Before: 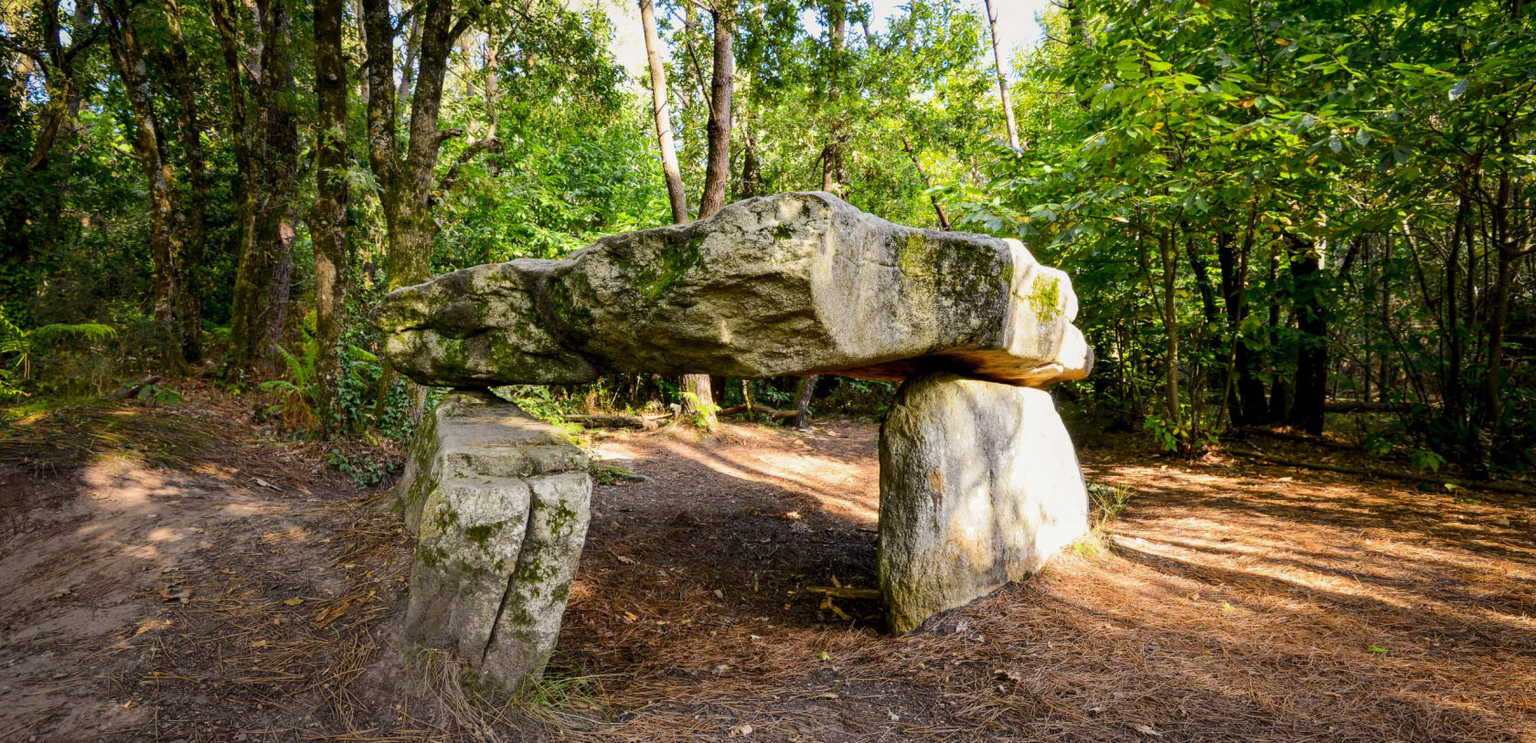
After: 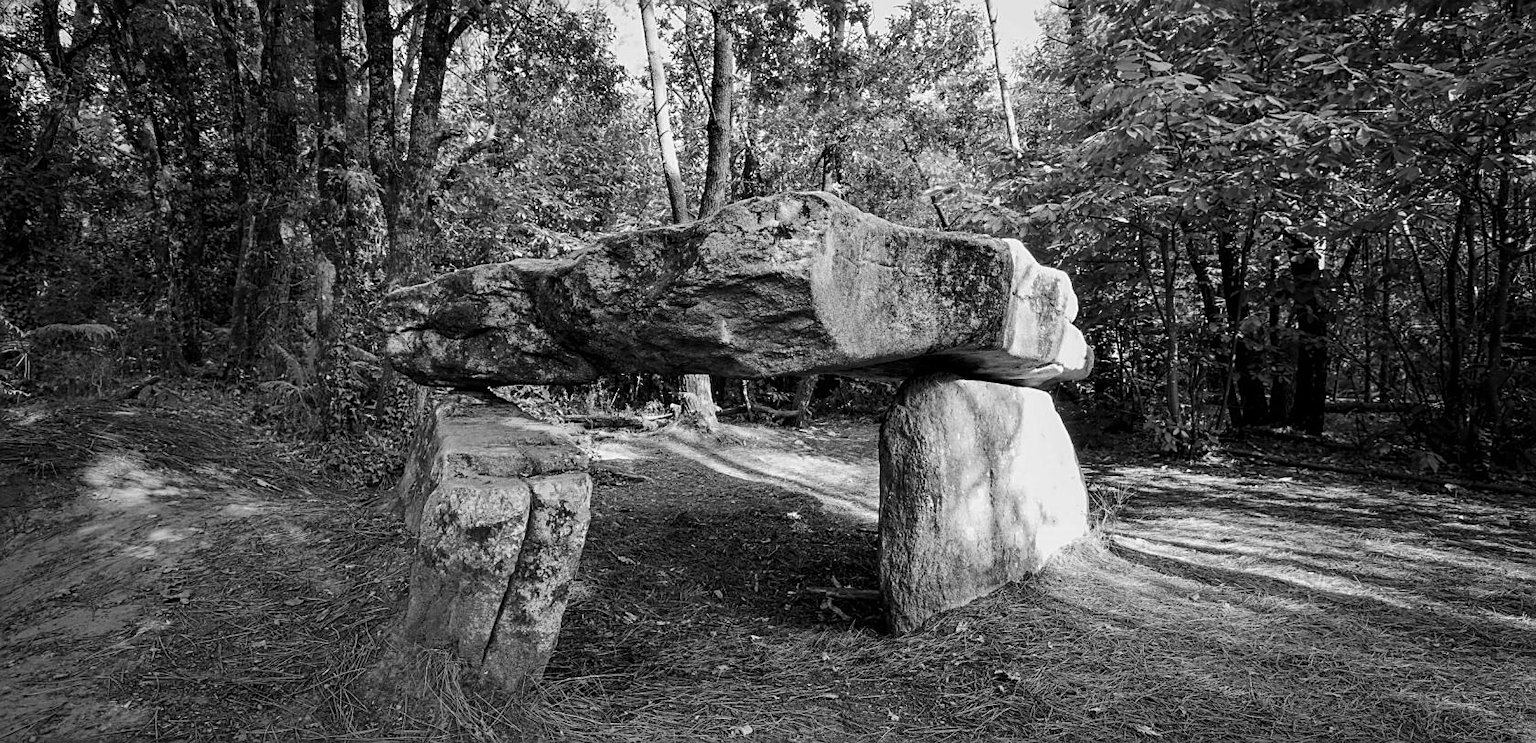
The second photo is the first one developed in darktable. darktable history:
sharpen: on, module defaults
color zones: curves: ch0 [(0, 0.613) (0.01, 0.613) (0.245, 0.448) (0.498, 0.529) (0.642, 0.665) (0.879, 0.777) (0.99, 0.613)]; ch1 [(0, 0) (0.143, 0) (0.286, 0) (0.429, 0) (0.571, 0) (0.714, 0) (0.857, 0)], mix -138.01%
color calibration: output gray [0.21, 0.42, 0.37, 0], gray › normalize channels true, illuminant same as pipeline (D50), adaptation XYZ, x 0.346, y 0.359, gamut compression 0
